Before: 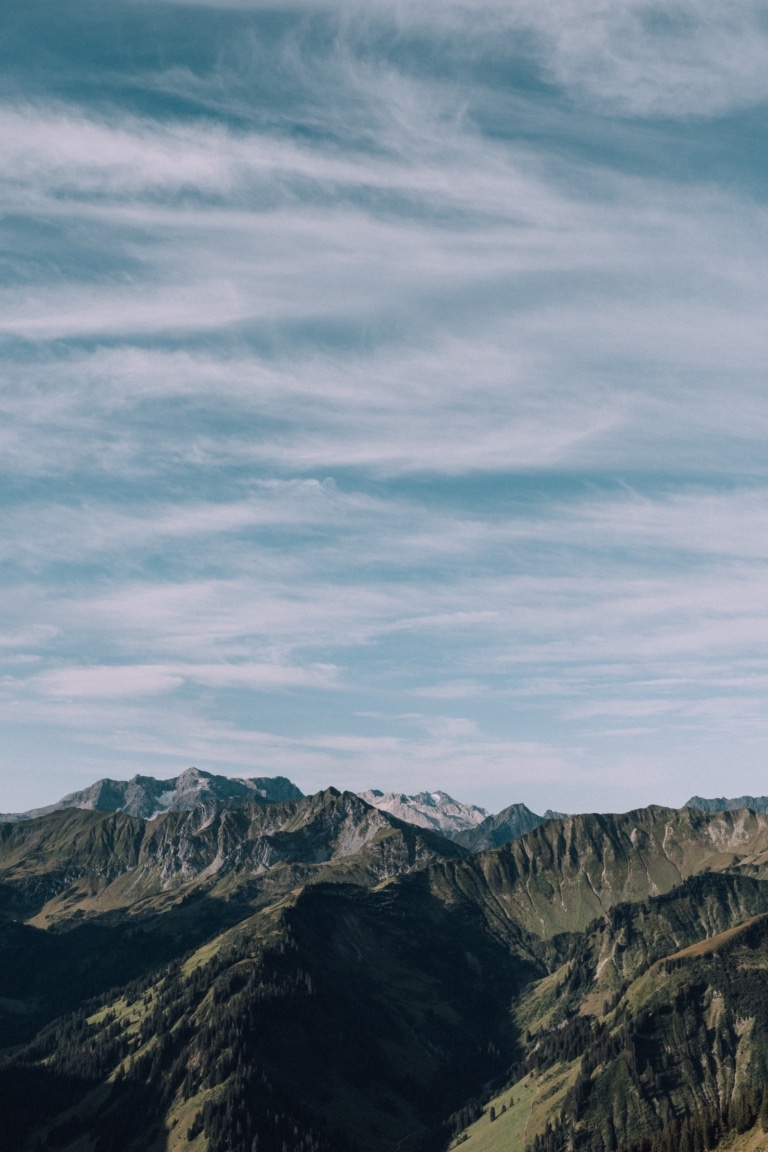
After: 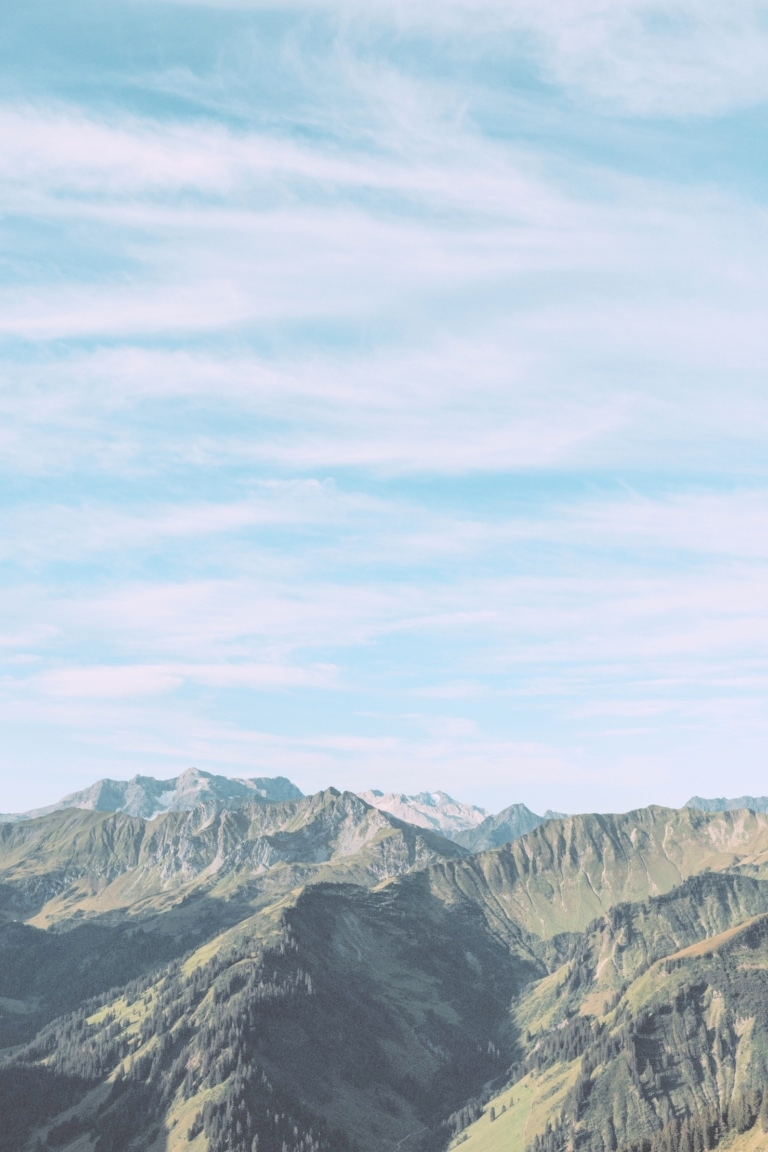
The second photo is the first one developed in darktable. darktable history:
contrast brightness saturation: brightness 0.986
